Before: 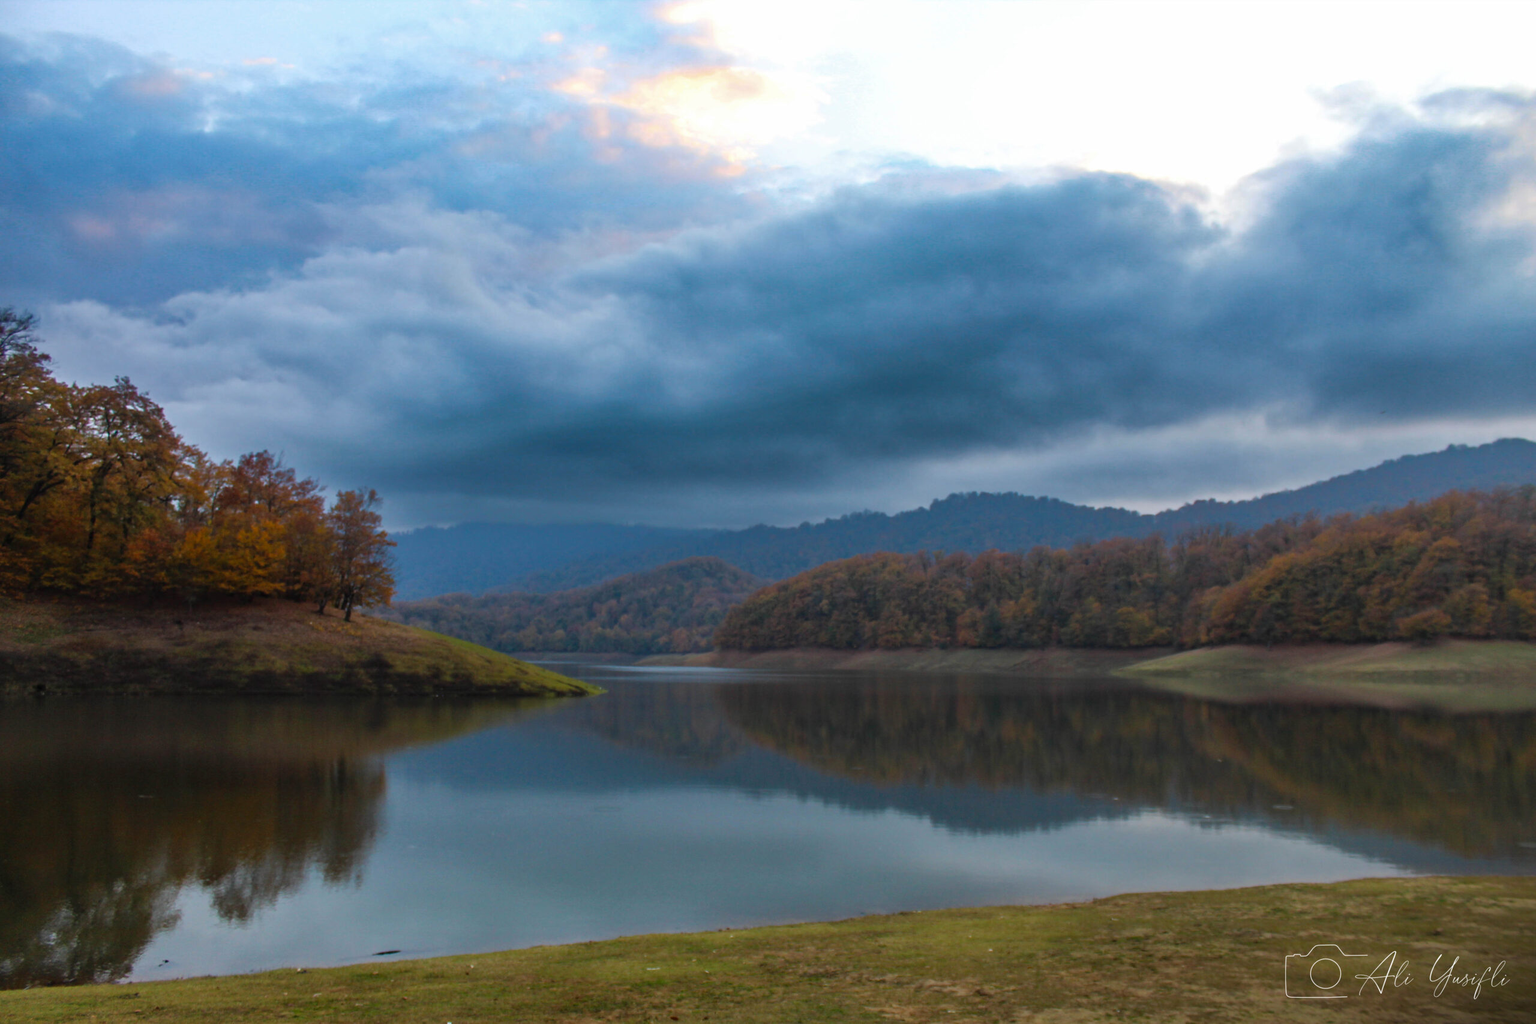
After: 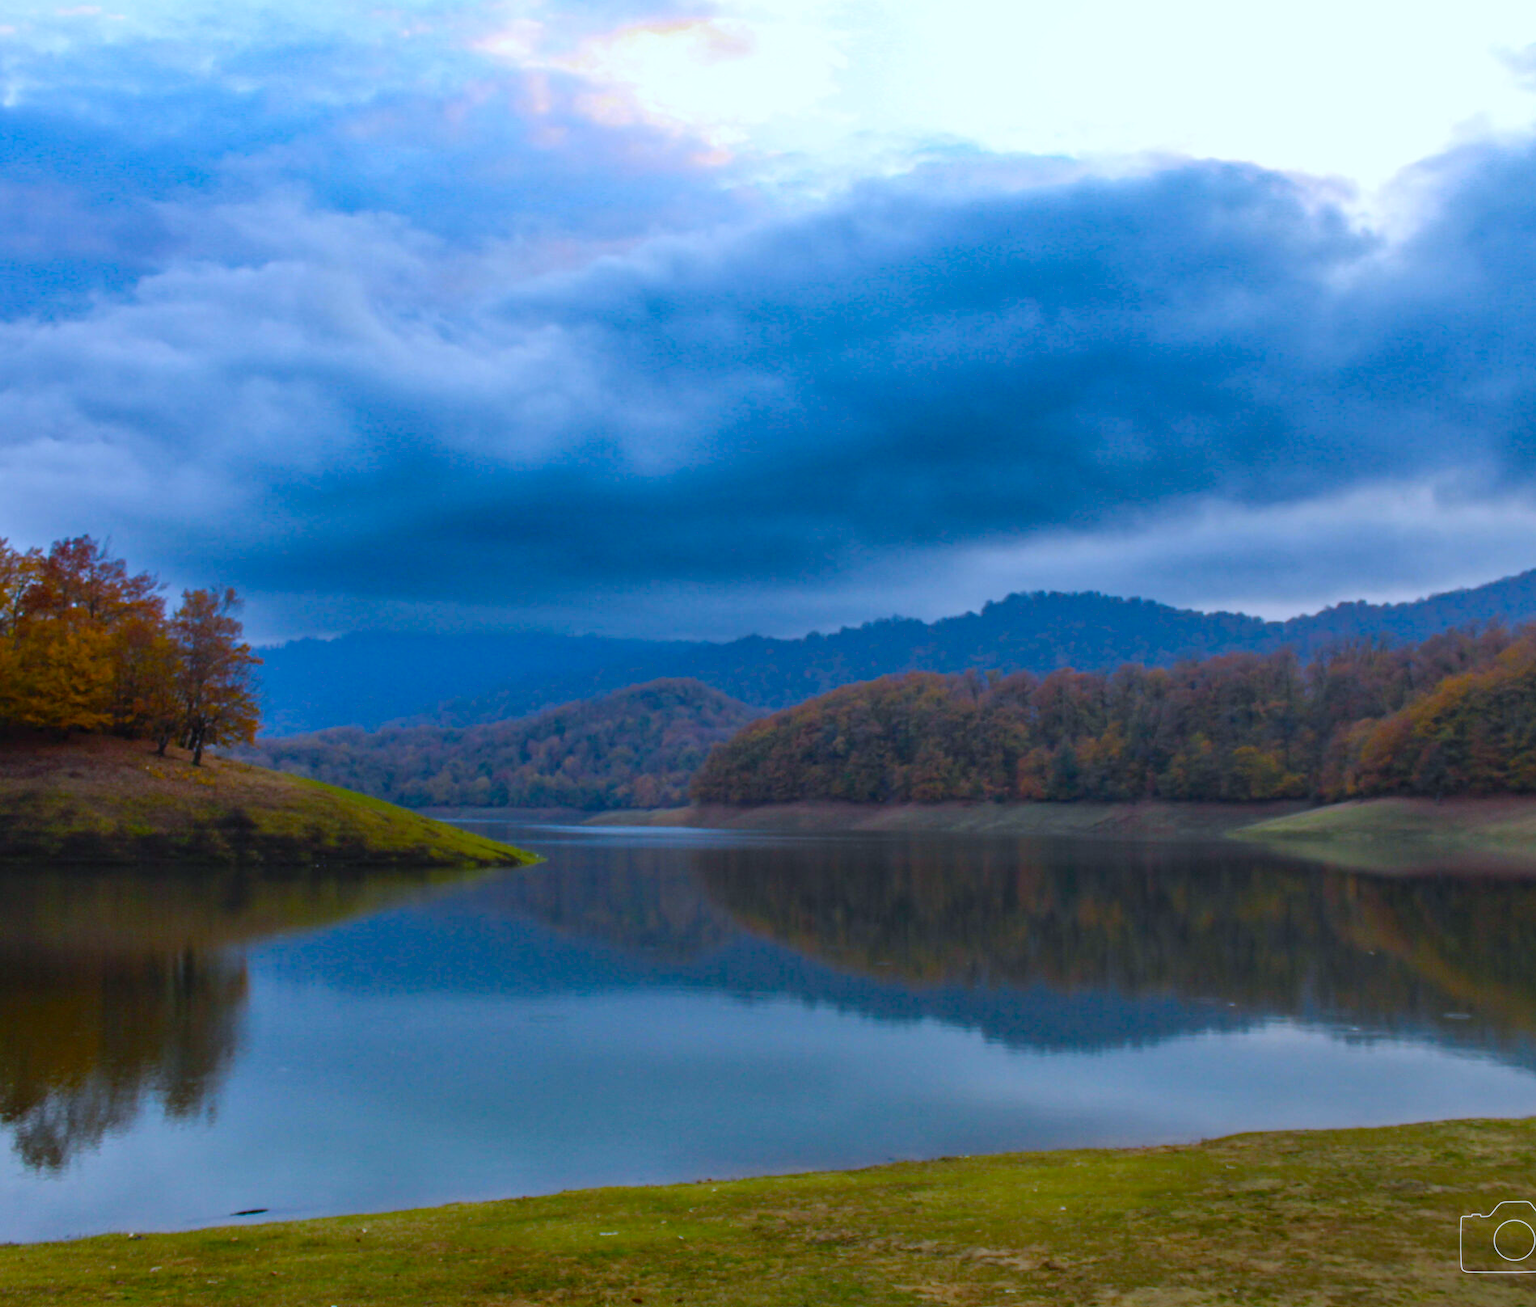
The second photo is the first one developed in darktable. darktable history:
color balance rgb: perceptual saturation grading › global saturation 35%, perceptual saturation grading › highlights -30%, perceptual saturation grading › shadows 35%, perceptual brilliance grading › global brilliance 3%, perceptual brilliance grading › highlights -3%, perceptual brilliance grading › shadows 3%
white balance: red 0.926, green 1.003, blue 1.133
crop and rotate: left 13.15%, top 5.251%, right 12.609%
